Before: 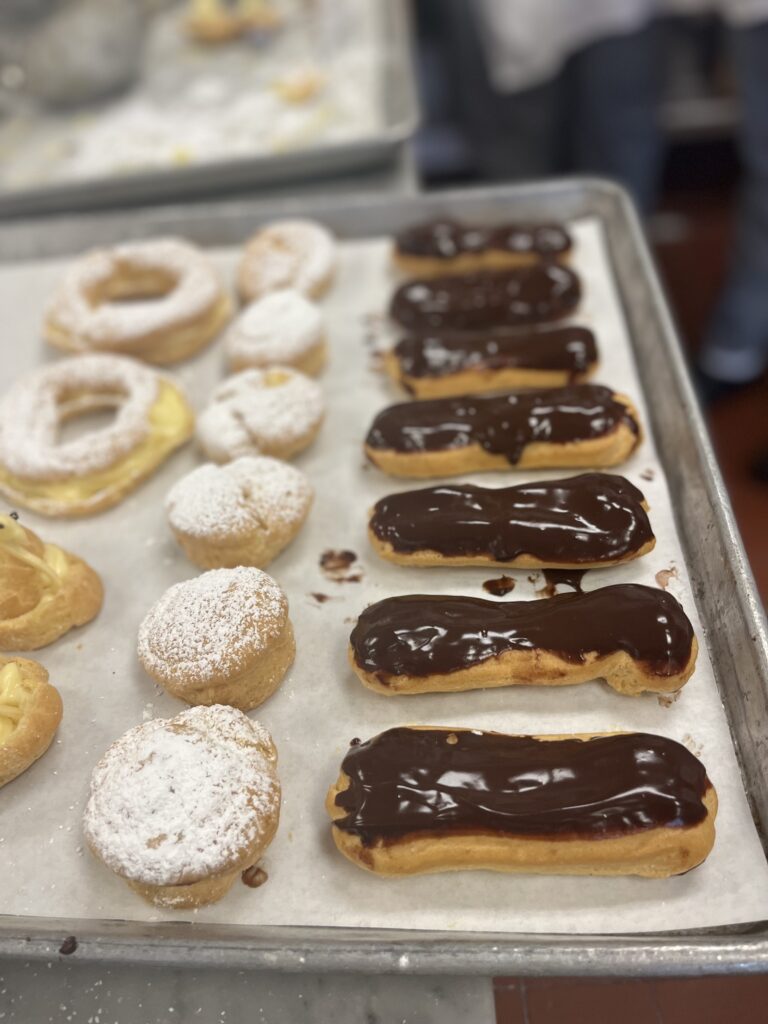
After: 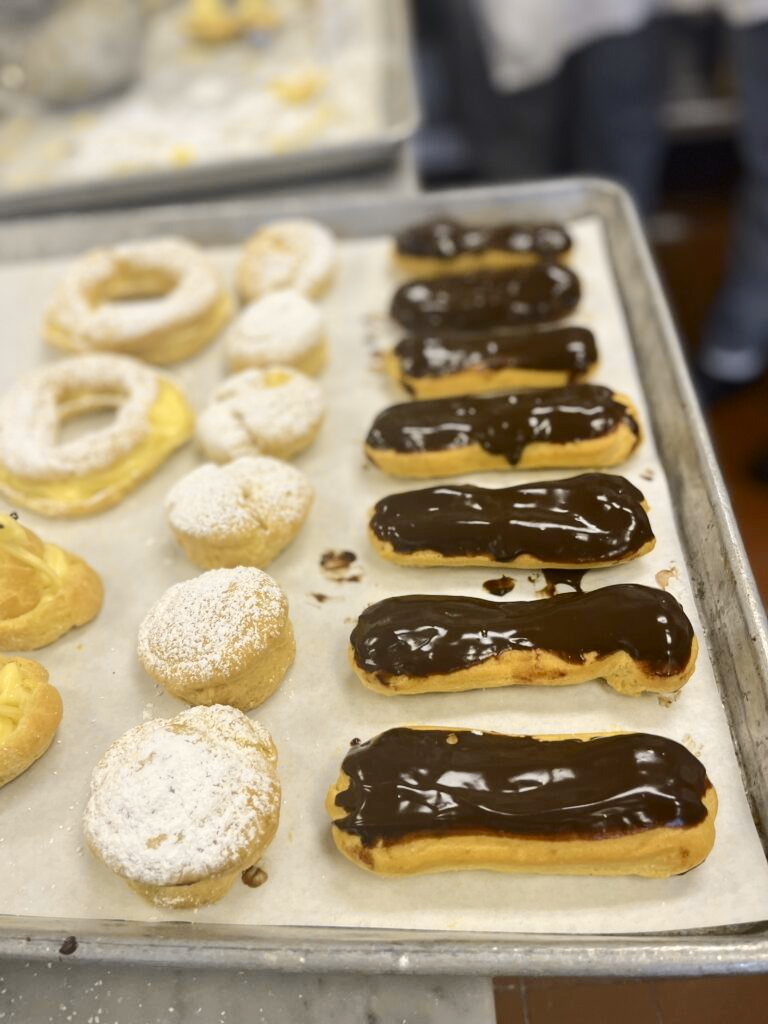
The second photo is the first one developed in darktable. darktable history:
contrast brightness saturation: saturation 0.123
tone curve: curves: ch0 [(0, 0) (0.239, 0.248) (0.508, 0.606) (0.828, 0.878) (1, 1)]; ch1 [(0, 0) (0.401, 0.42) (0.45, 0.464) (0.492, 0.498) (0.511, 0.507) (0.561, 0.549) (0.688, 0.726) (1, 1)]; ch2 [(0, 0) (0.411, 0.433) (0.5, 0.504) (0.545, 0.574) (1, 1)], color space Lab, independent channels, preserve colors none
